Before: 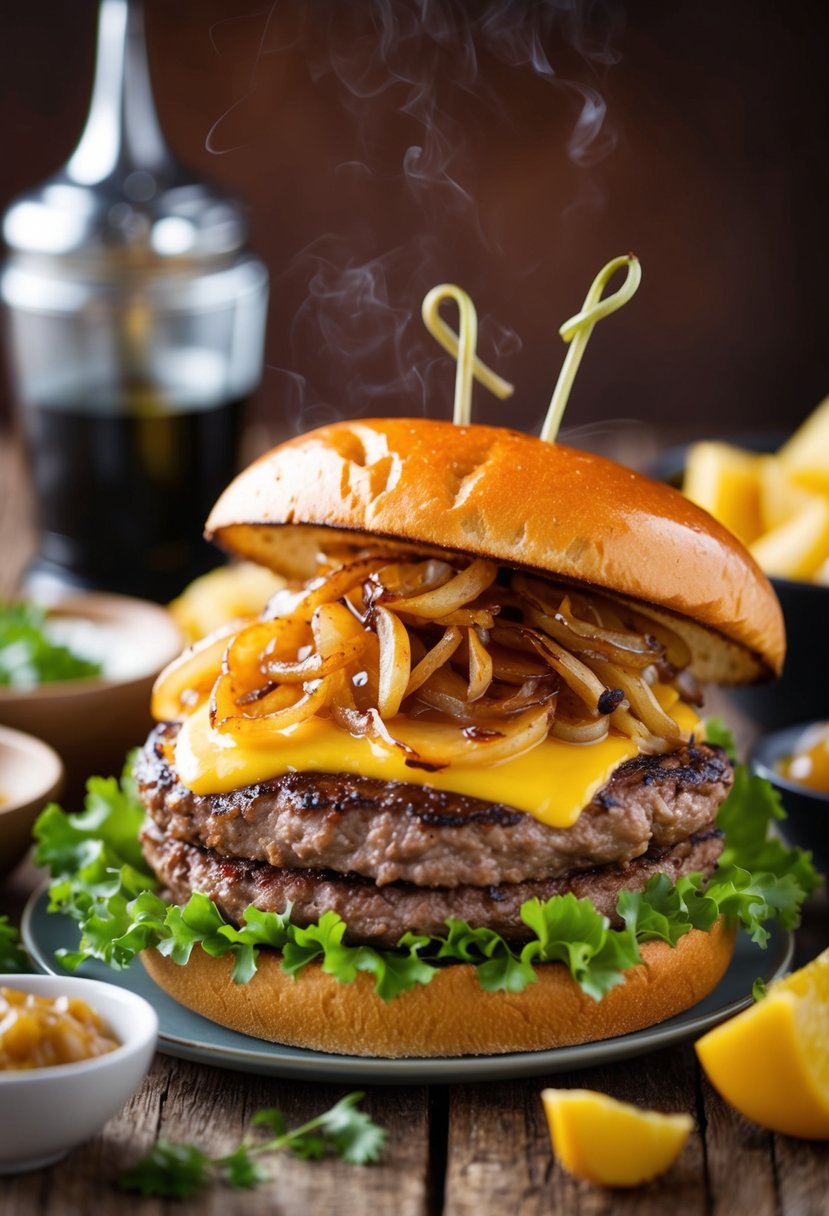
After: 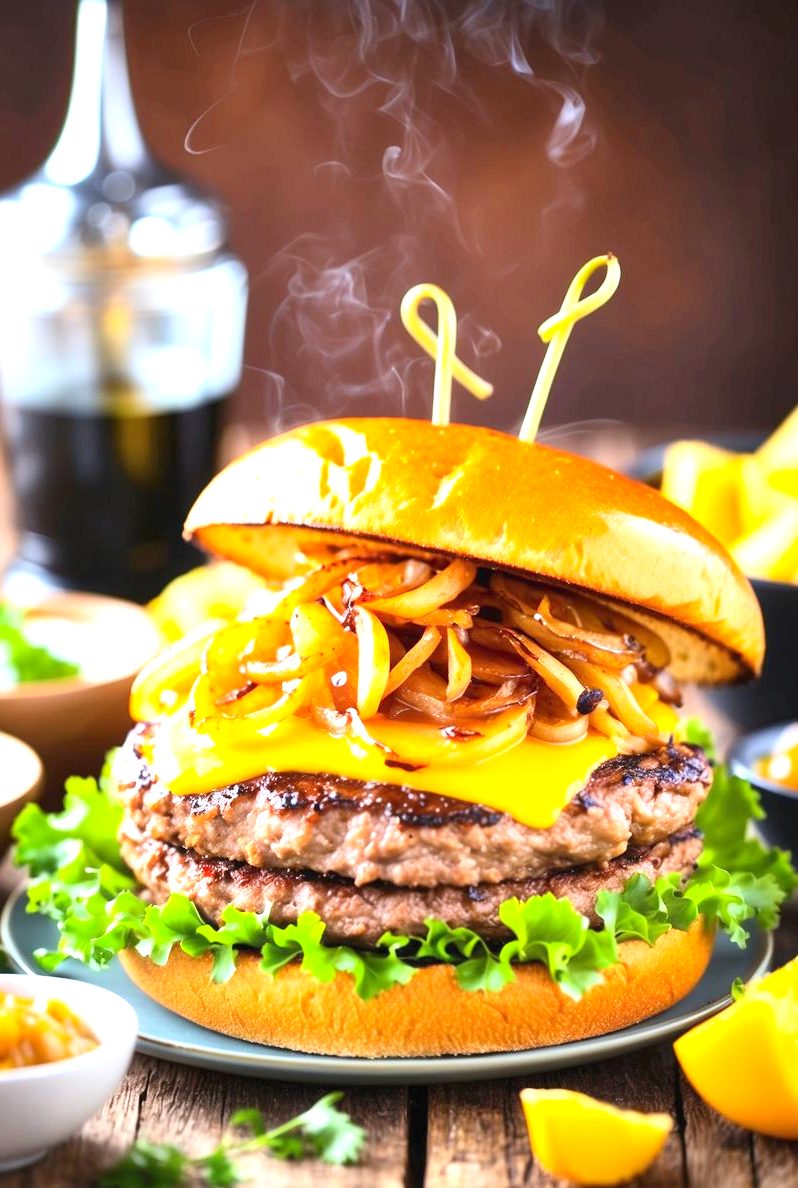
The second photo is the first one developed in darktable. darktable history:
contrast brightness saturation: contrast 0.2, brightness 0.16, saturation 0.22
exposure: black level correction 0, exposure 1.5 EV, compensate exposure bias true, compensate highlight preservation false
tone equalizer: on, module defaults
crop and rotate: left 2.536%, right 1.107%, bottom 2.246%
